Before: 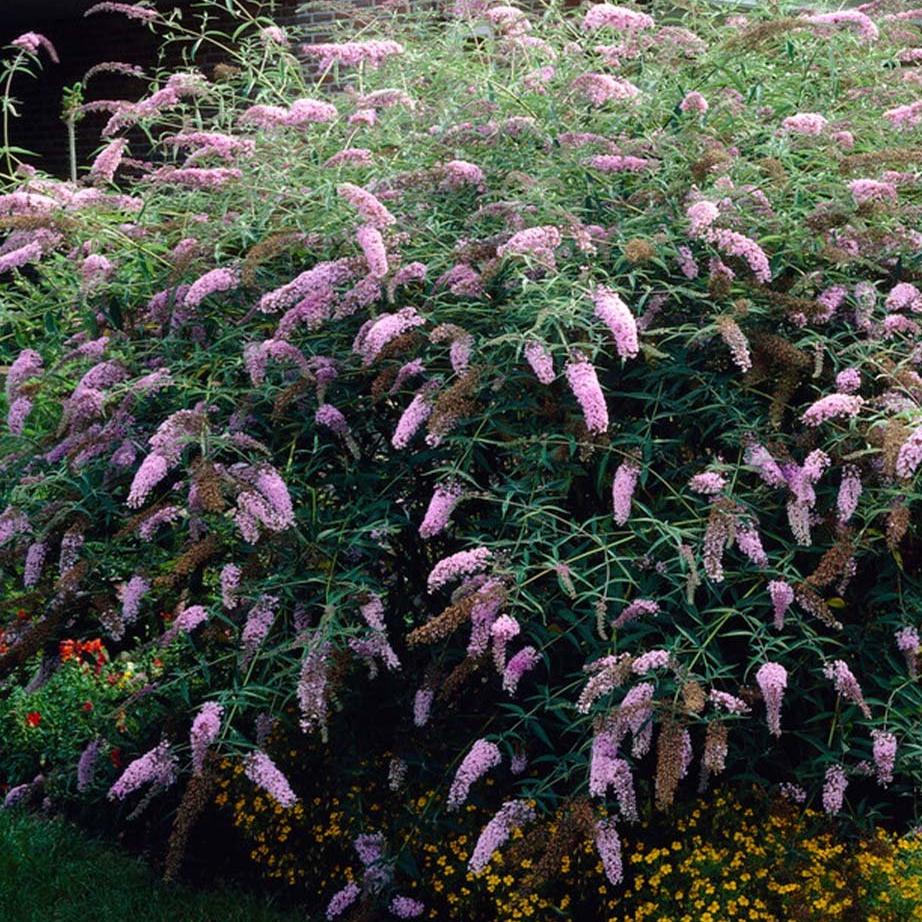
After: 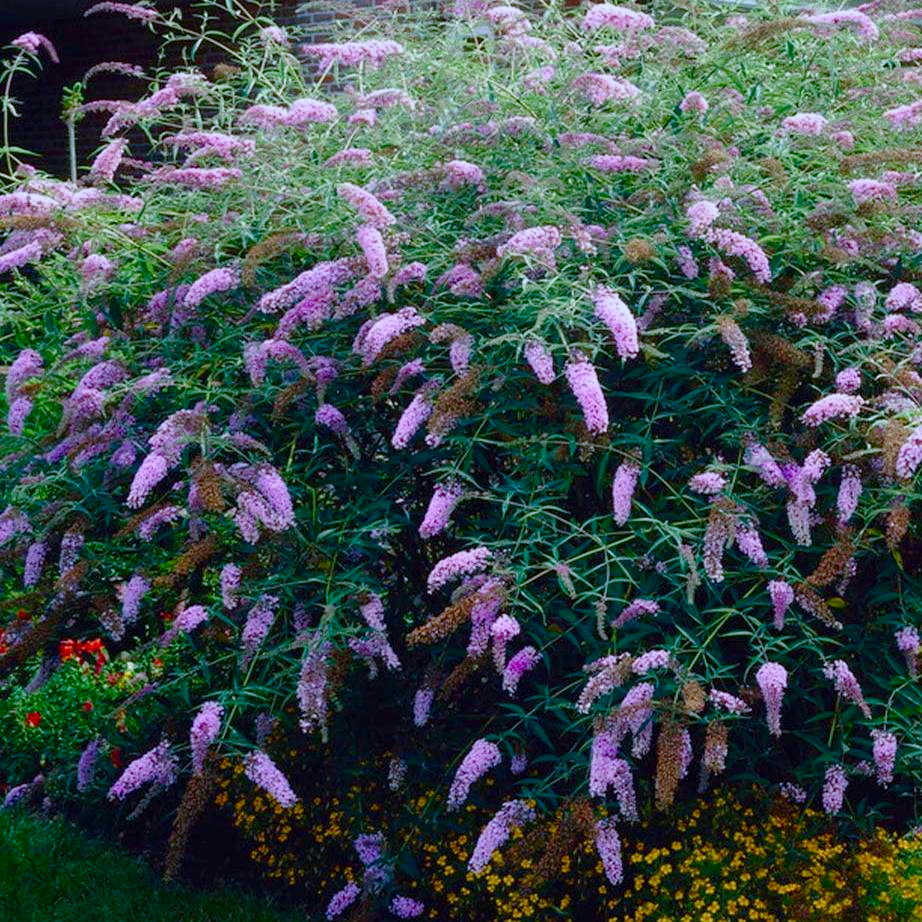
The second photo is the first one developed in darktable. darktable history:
tone equalizer: on, module defaults
color correction: saturation 1.32
white balance: red 0.931, blue 1.11
color balance rgb: shadows lift › chroma 1%, shadows lift › hue 113°, highlights gain › chroma 0.2%, highlights gain › hue 333°, perceptual saturation grading › global saturation 20%, perceptual saturation grading › highlights -50%, perceptual saturation grading › shadows 25%, contrast -10%
